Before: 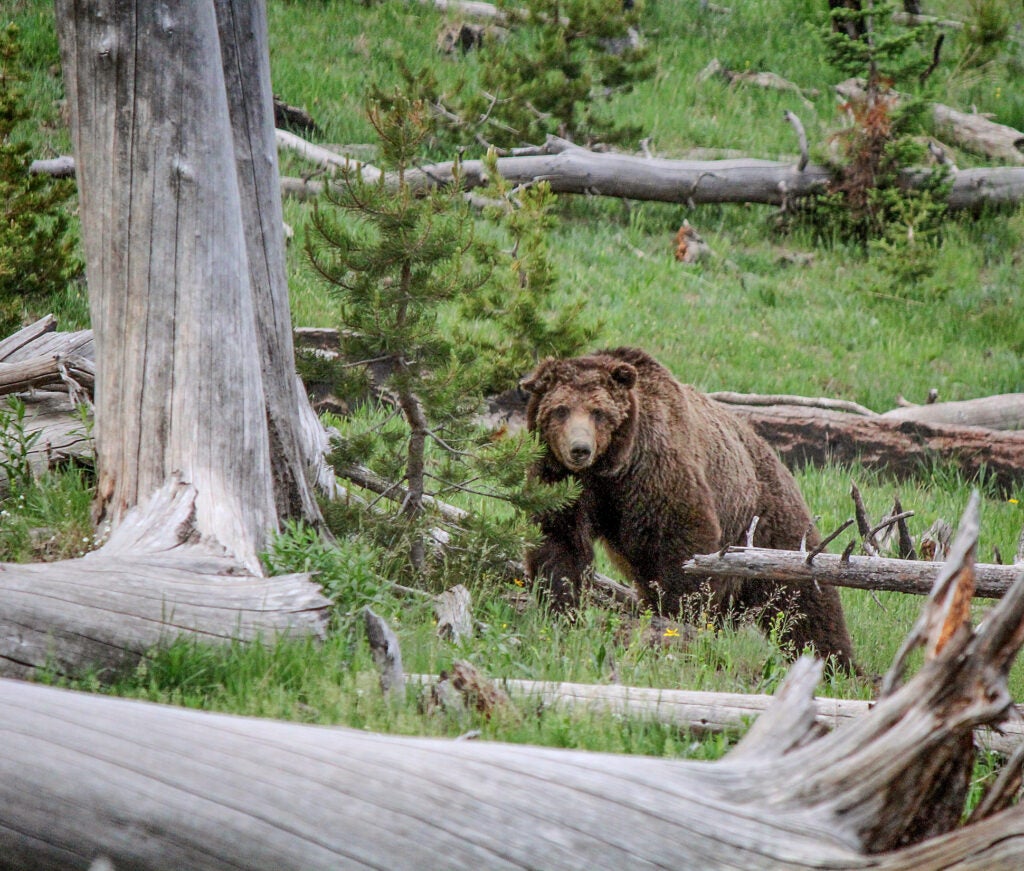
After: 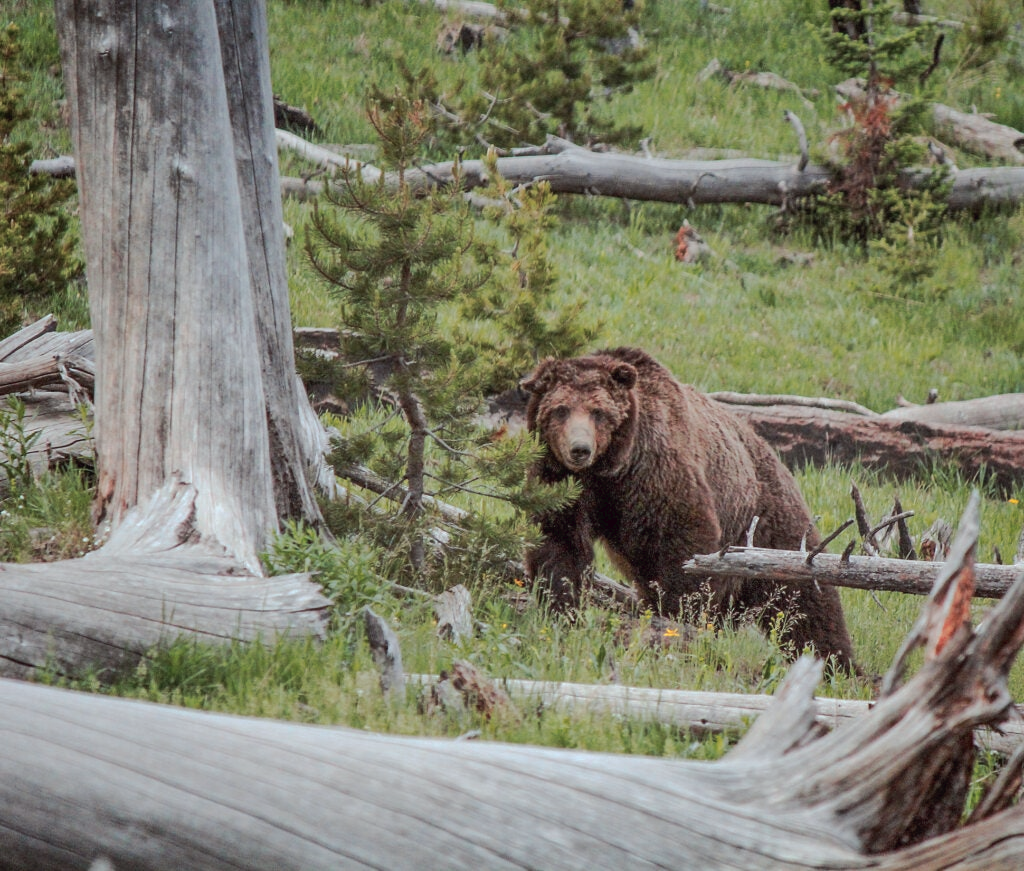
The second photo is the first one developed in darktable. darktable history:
tone curve: curves: ch0 [(0, 0) (0.003, 0.027) (0.011, 0.03) (0.025, 0.04) (0.044, 0.063) (0.069, 0.093) (0.1, 0.125) (0.136, 0.153) (0.177, 0.191) (0.224, 0.232) (0.277, 0.279) (0.335, 0.333) (0.399, 0.39) (0.468, 0.457) (0.543, 0.535) (0.623, 0.611) (0.709, 0.683) (0.801, 0.758) (0.898, 0.853) (1, 1)], preserve colors none
color look up table: target L [95.31, 94.37, 96.12, 92.56, 93.38, 91.69, 86.13, 83.46, 74.87, 75.08, 71.48, 67.97, 67.19, 60.63, 51.15, 10.96, 201.03, 89.2, 83.57, 73.16, 71.61, 62.44, 57.94, 53.06, 45.61, 49.26, 45.92, 32.11, 10.22, 75.93, 68.17, 64.83, 46.93, 40.94, 48.23, 52.36, 50.31, 29.21, 29.02, 26.54, 26.3, 15.14, 6.209, 91.94, 77.15, 68.69, 55.99, 46.69, 35.18], target a [-2.697, -21.77, -6.302, 1.445, -11.38, -30.94, -57.31, -69.74, -50.3, -52.78, 12.9, -5.315, -14.58, -14.36, -35.48, -12.11, 0, 9.793, 20.73, 36.86, 25.75, 58.32, 68.73, 72.28, 73.14, 37.8, 17.32, 55.39, 32.53, -6.464, 49.91, 56.89, 75.05, 68.36, 23.27, -1.334, 11.03, 56.83, 55.73, 25.87, 6.573, 1.161, 29.07, -47.78, -36.91, -6.118, -15.2, -29.03, -5.705], target b [37.91, 8.595, 93.7, 81.99, 92.33, 88.31, 40, 71.94, 2.916, 70.6, 70.89, 39.47, 13.51, 60.24, 26.8, 12.22, -0.001, 4.424, 42.57, 54, 20.53, 17.39, 37.63, 15.92, 36.82, 7.782, 32.96, 45.67, 17.12, -24.35, 0.719, -12.04, 20.43, -4.005, -13.5, -42.1, -47.84, -8.95, 22.35, -3.919, -43.43, -26.08, -50.68, -7.135, -19.56, -9.005, -38.08, -8.569, -2.068], num patches 49
